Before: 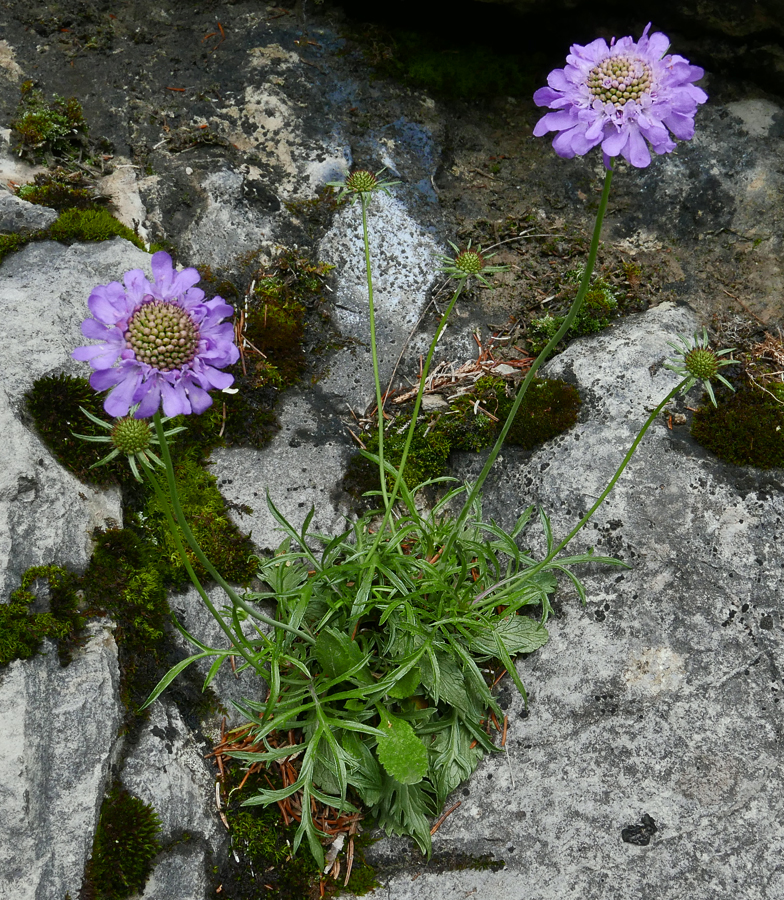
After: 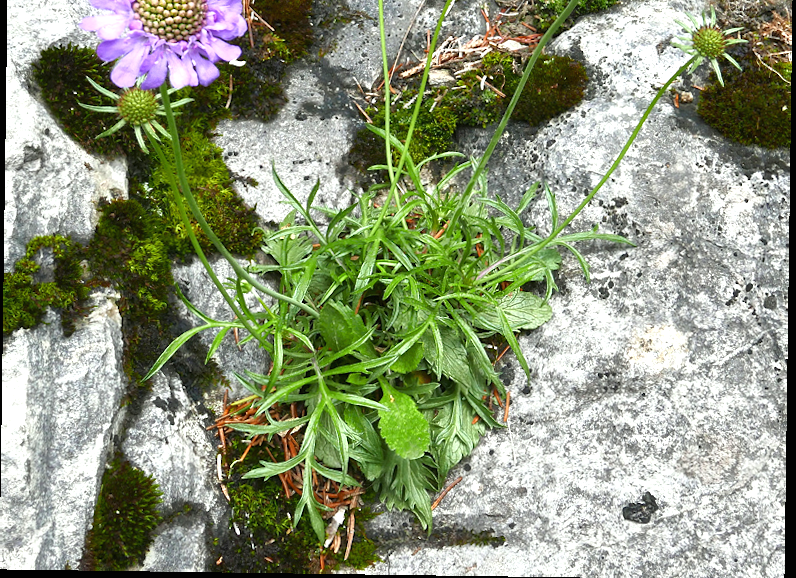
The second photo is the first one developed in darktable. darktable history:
rotate and perspective: rotation 0.8°, automatic cropping off
crop and rotate: top 36.435%
exposure: black level correction 0, exposure 1.2 EV, compensate highlight preservation false
